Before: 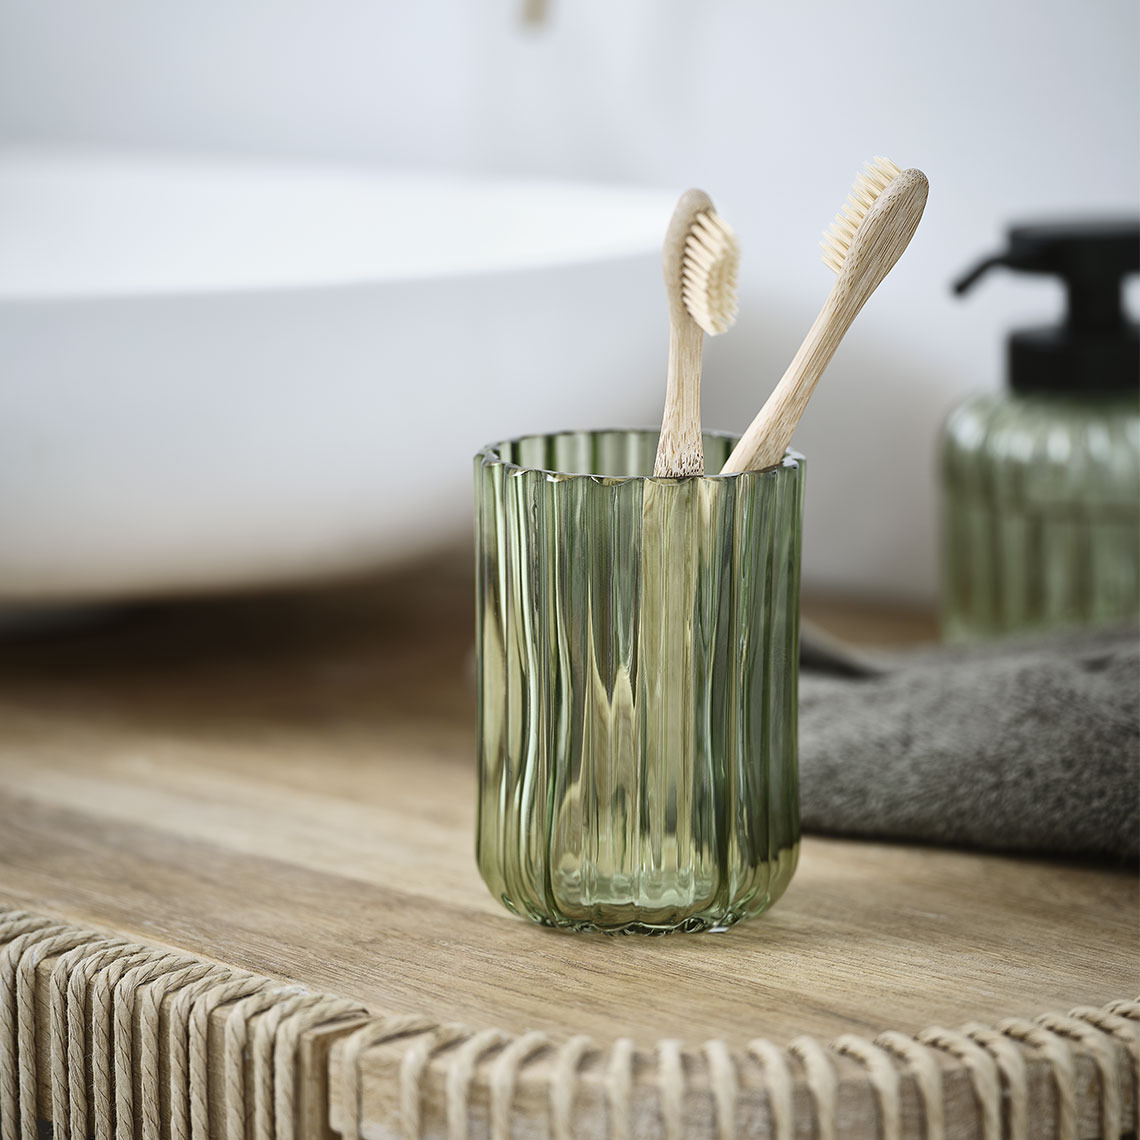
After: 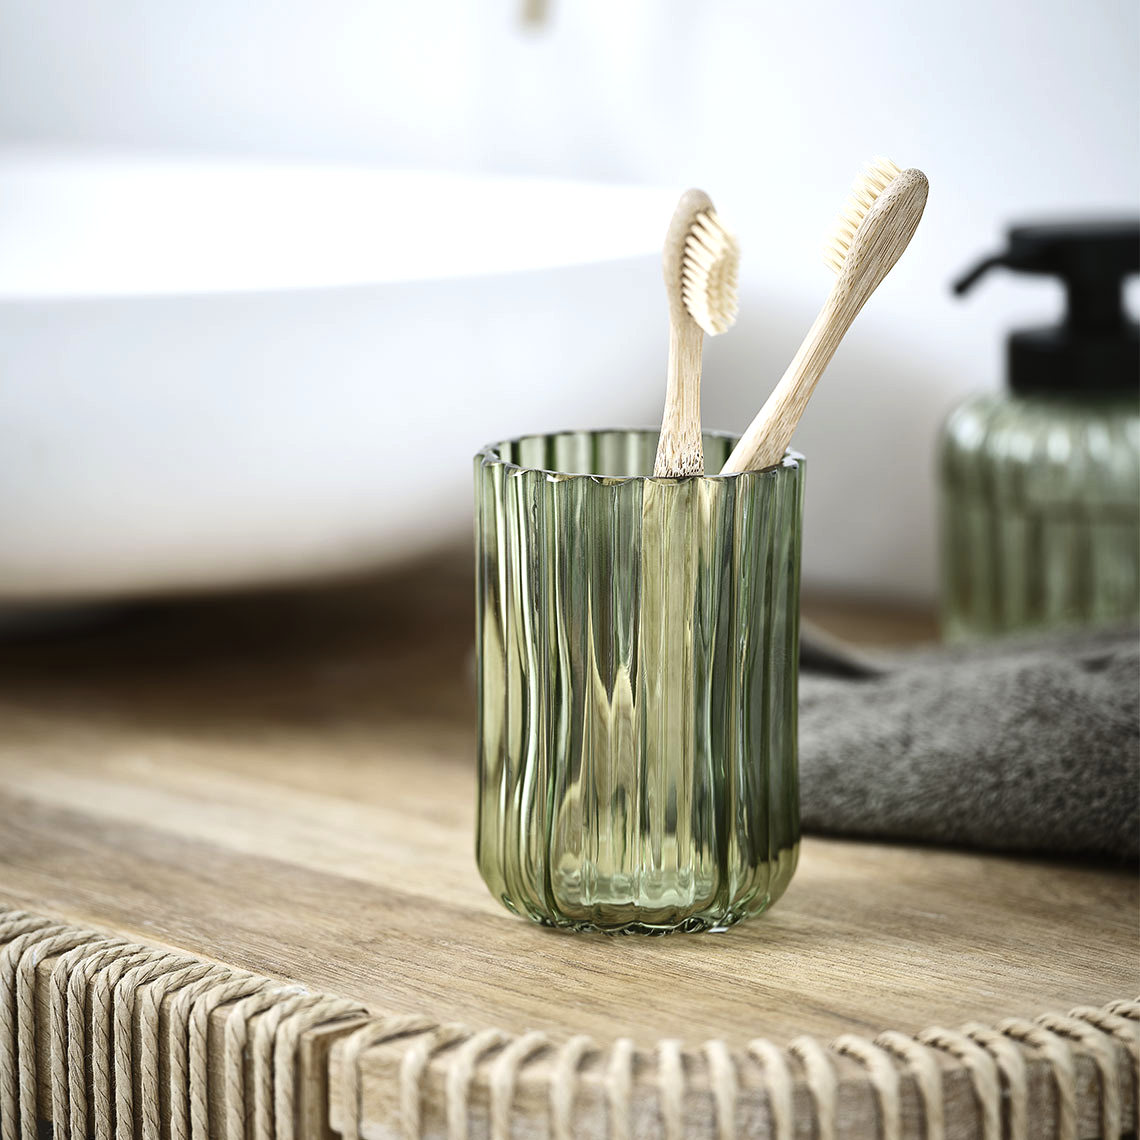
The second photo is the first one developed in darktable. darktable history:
tone equalizer: -8 EV -0.441 EV, -7 EV -0.362 EV, -6 EV -0.366 EV, -5 EV -0.194 EV, -3 EV 0.246 EV, -2 EV 0.33 EV, -1 EV 0.408 EV, +0 EV 0.394 EV, edges refinement/feathering 500, mask exposure compensation -1.57 EV, preserve details no
